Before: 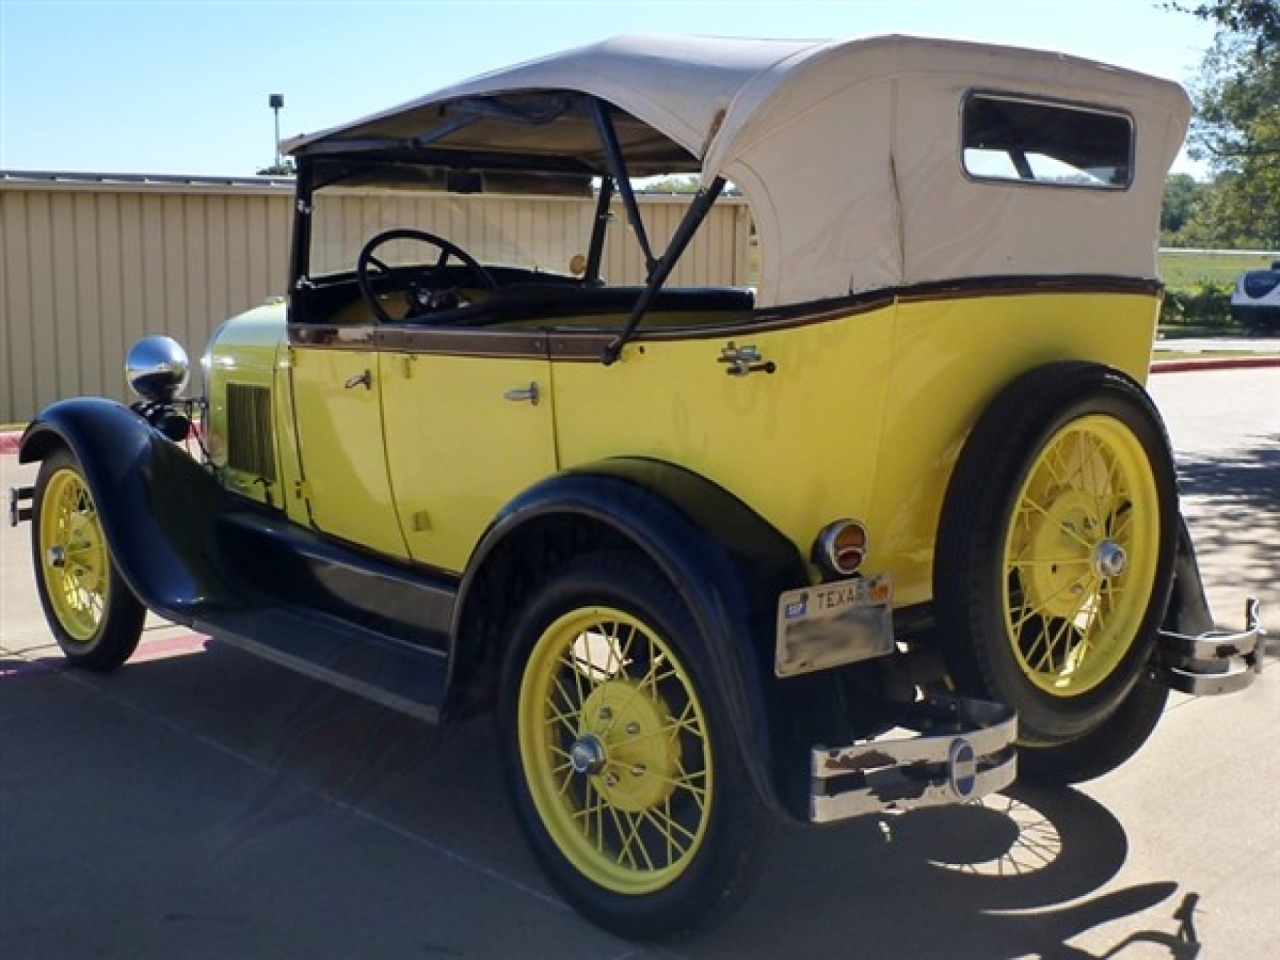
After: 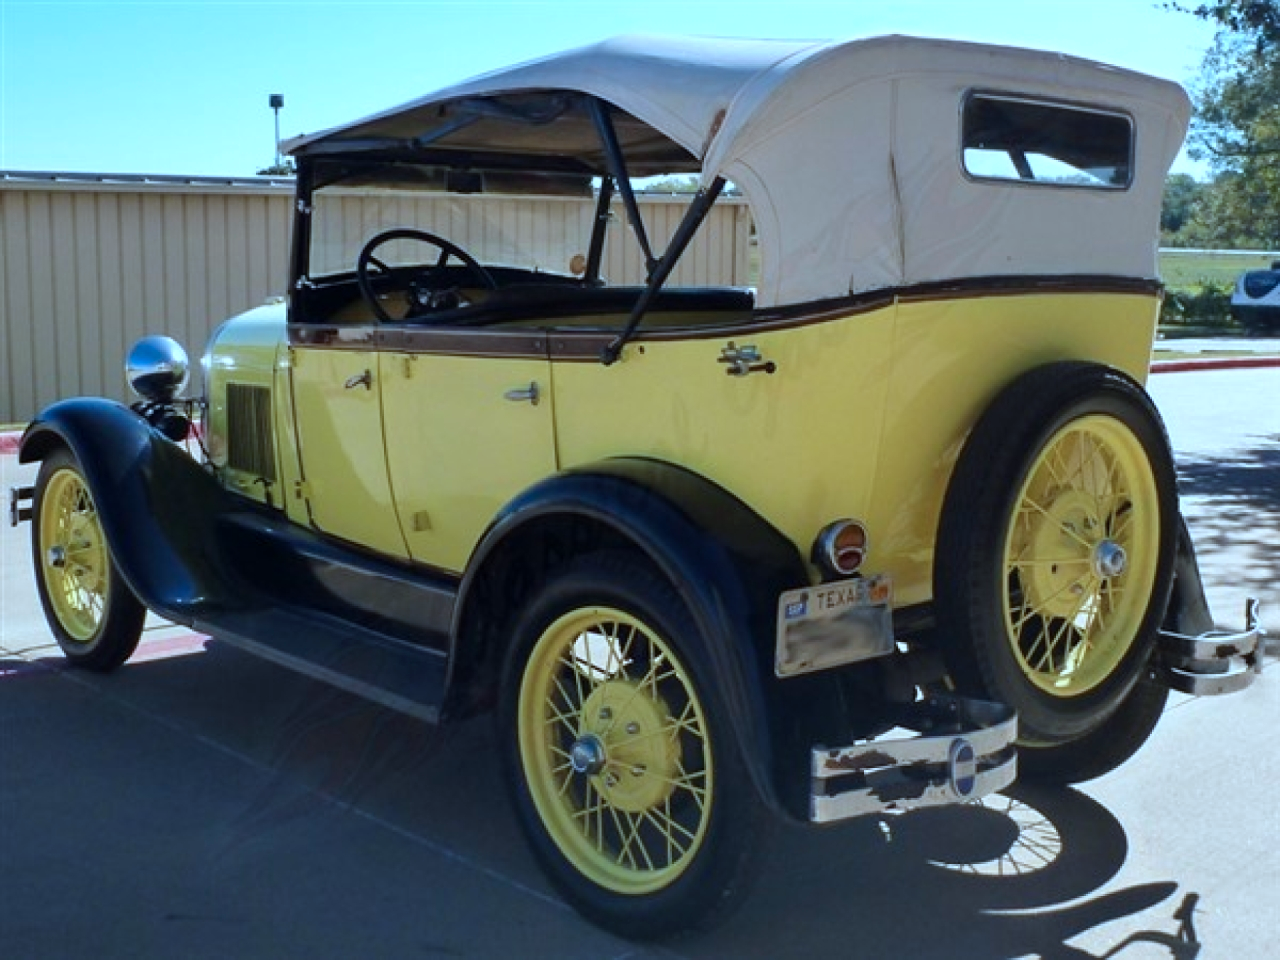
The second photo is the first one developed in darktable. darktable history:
color correction: highlights a* -9.49, highlights b* -23.02
